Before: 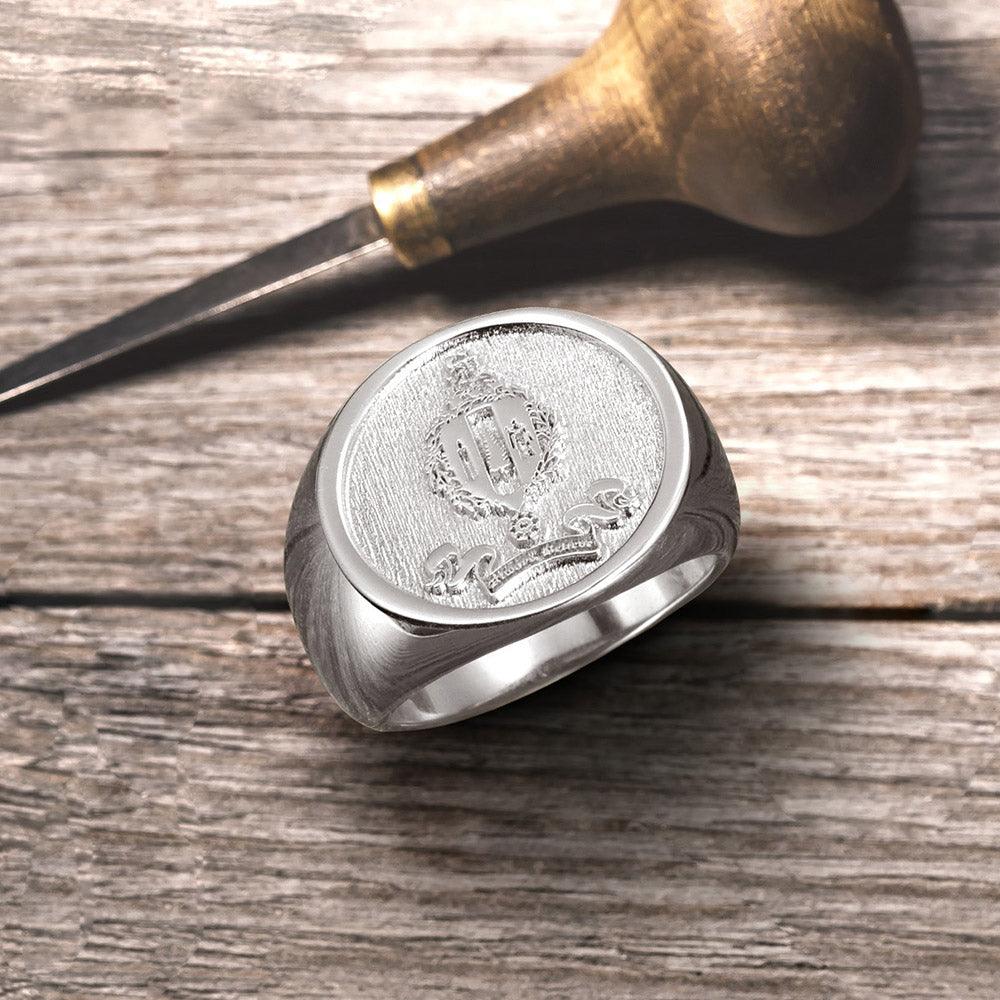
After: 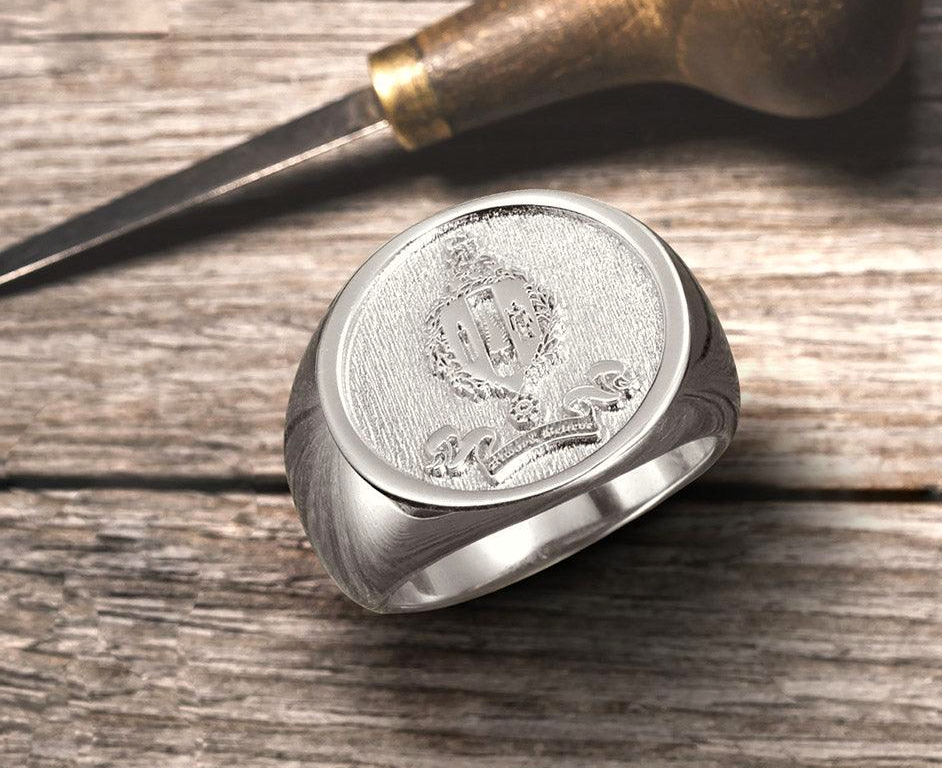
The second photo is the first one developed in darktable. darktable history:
crop and rotate: angle 0.042°, top 11.778%, right 5.639%, bottom 11.299%
color correction: highlights b* 2.97
